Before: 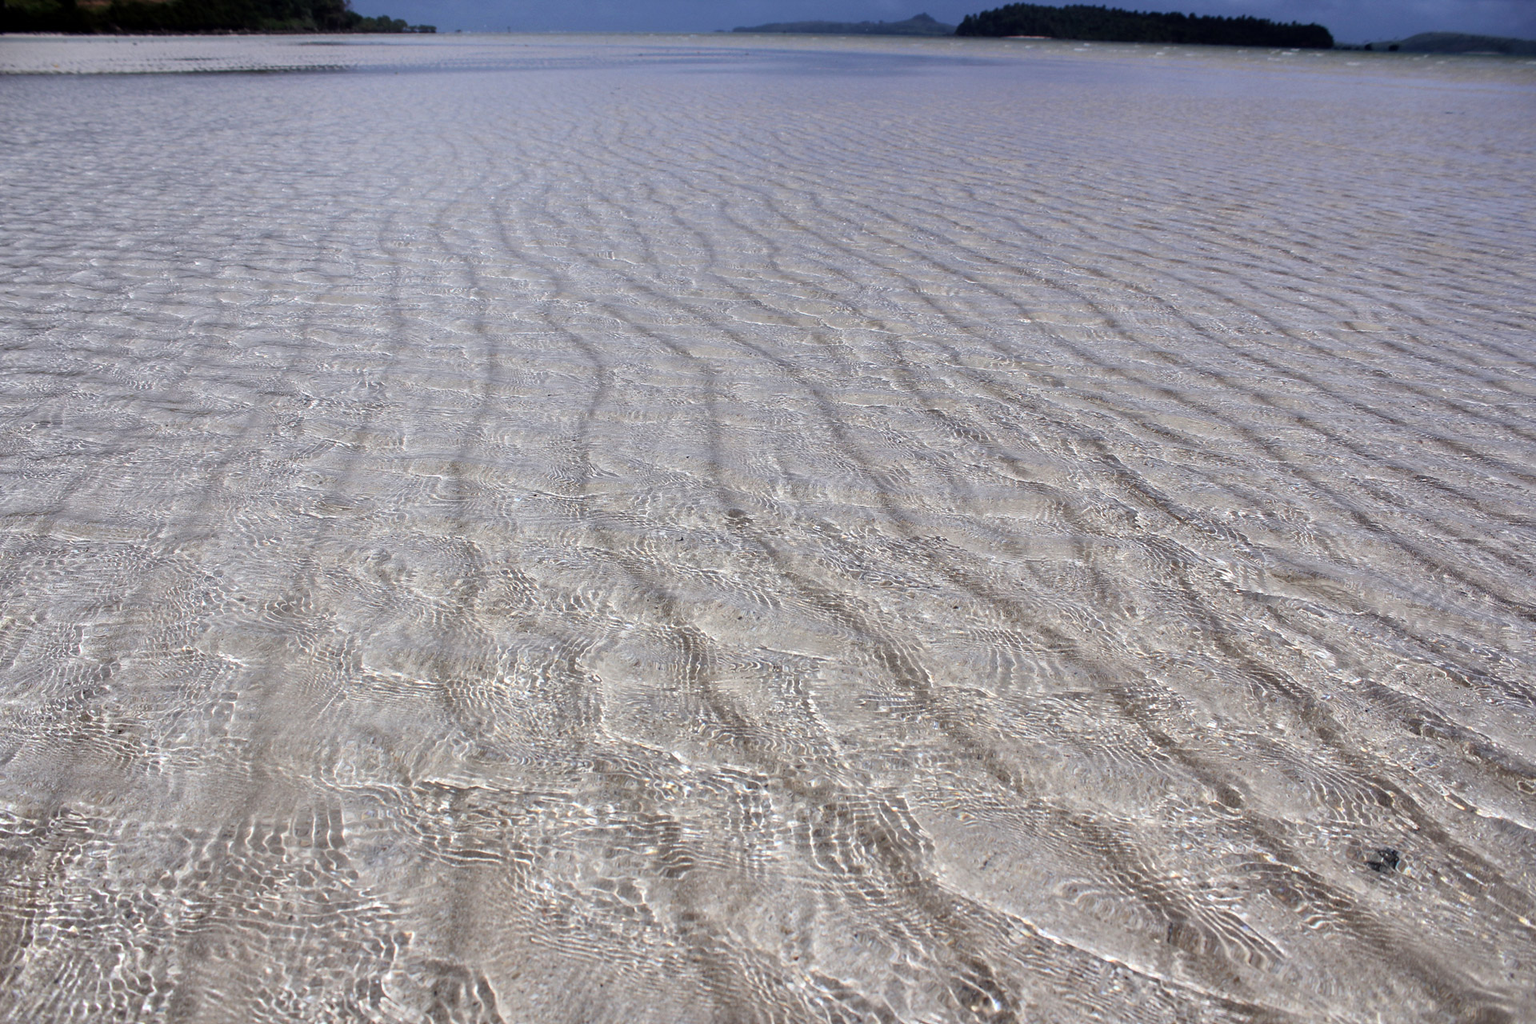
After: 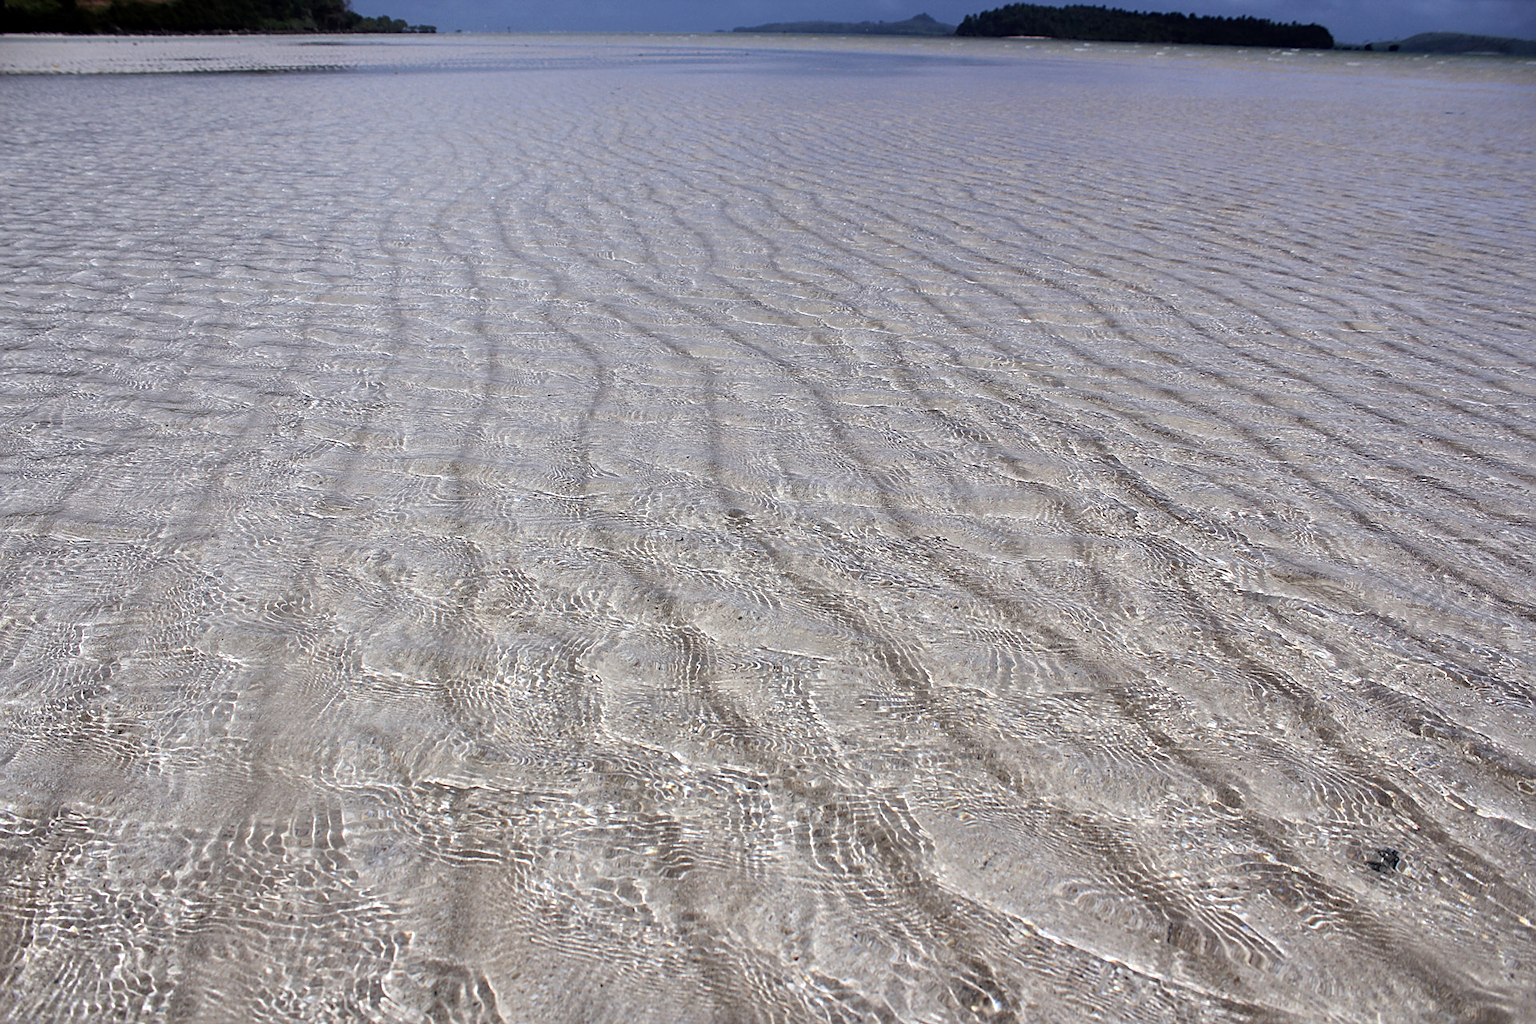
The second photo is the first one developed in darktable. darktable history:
sharpen: amount 0.497
exposure: compensate highlight preservation false
